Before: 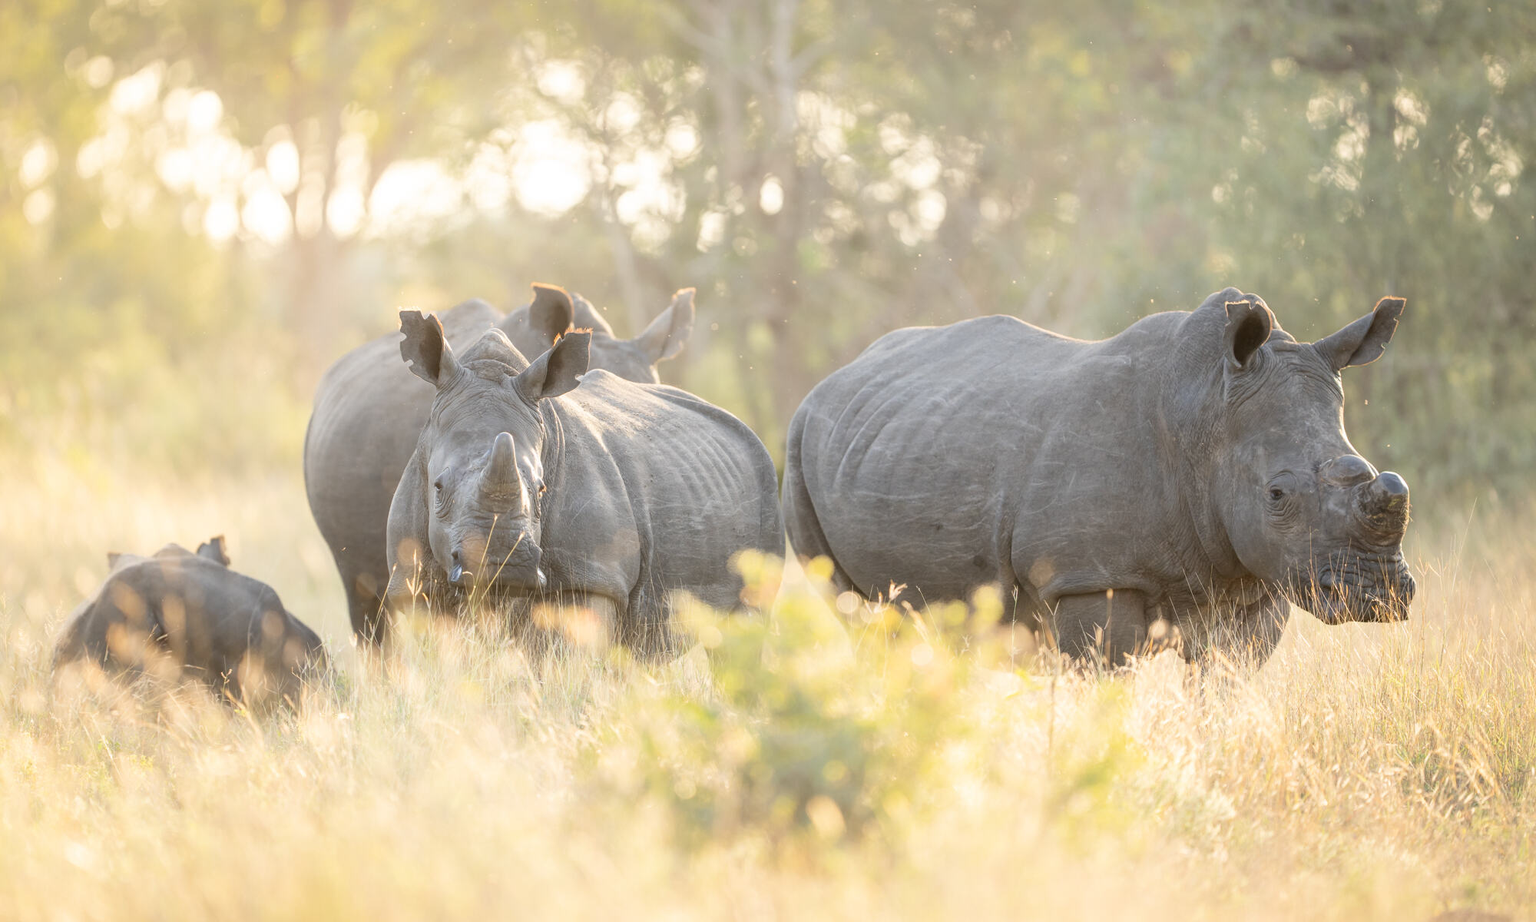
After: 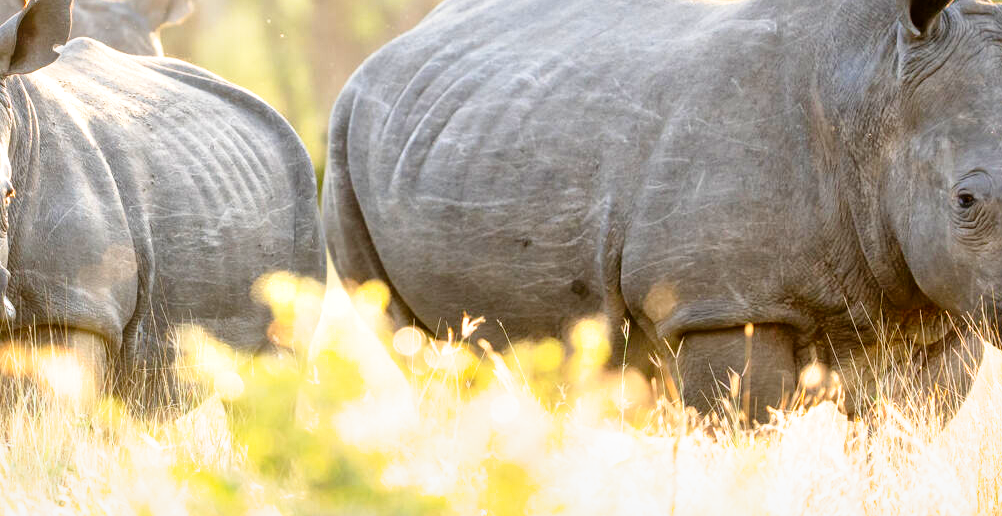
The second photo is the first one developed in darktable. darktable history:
shadows and highlights: radius 128.04, shadows 21.18, highlights -21.1, low approximation 0.01
color correction: highlights b* 0.014, saturation 1.85
local contrast: mode bilateral grid, contrast 25, coarseness 60, detail 152%, midtone range 0.2
filmic rgb: black relative exposure -8.01 EV, white relative exposure 2.45 EV, hardness 6.4, color science v6 (2022)
tone curve: curves: ch0 [(0, 0.021) (0.049, 0.044) (0.152, 0.14) (0.328, 0.377) (0.473, 0.543) (0.641, 0.705) (0.85, 0.894) (1, 0.969)]; ch1 [(0, 0) (0.302, 0.331) (0.427, 0.433) (0.472, 0.47) (0.502, 0.503) (0.527, 0.524) (0.564, 0.591) (0.602, 0.632) (0.677, 0.701) (0.859, 0.885) (1, 1)]; ch2 [(0, 0) (0.33, 0.301) (0.447, 0.44) (0.487, 0.496) (0.502, 0.516) (0.535, 0.563) (0.565, 0.6) (0.618, 0.629) (1, 1)], preserve colors none
crop: left 34.828%, top 36.975%, right 15.06%, bottom 19.979%
